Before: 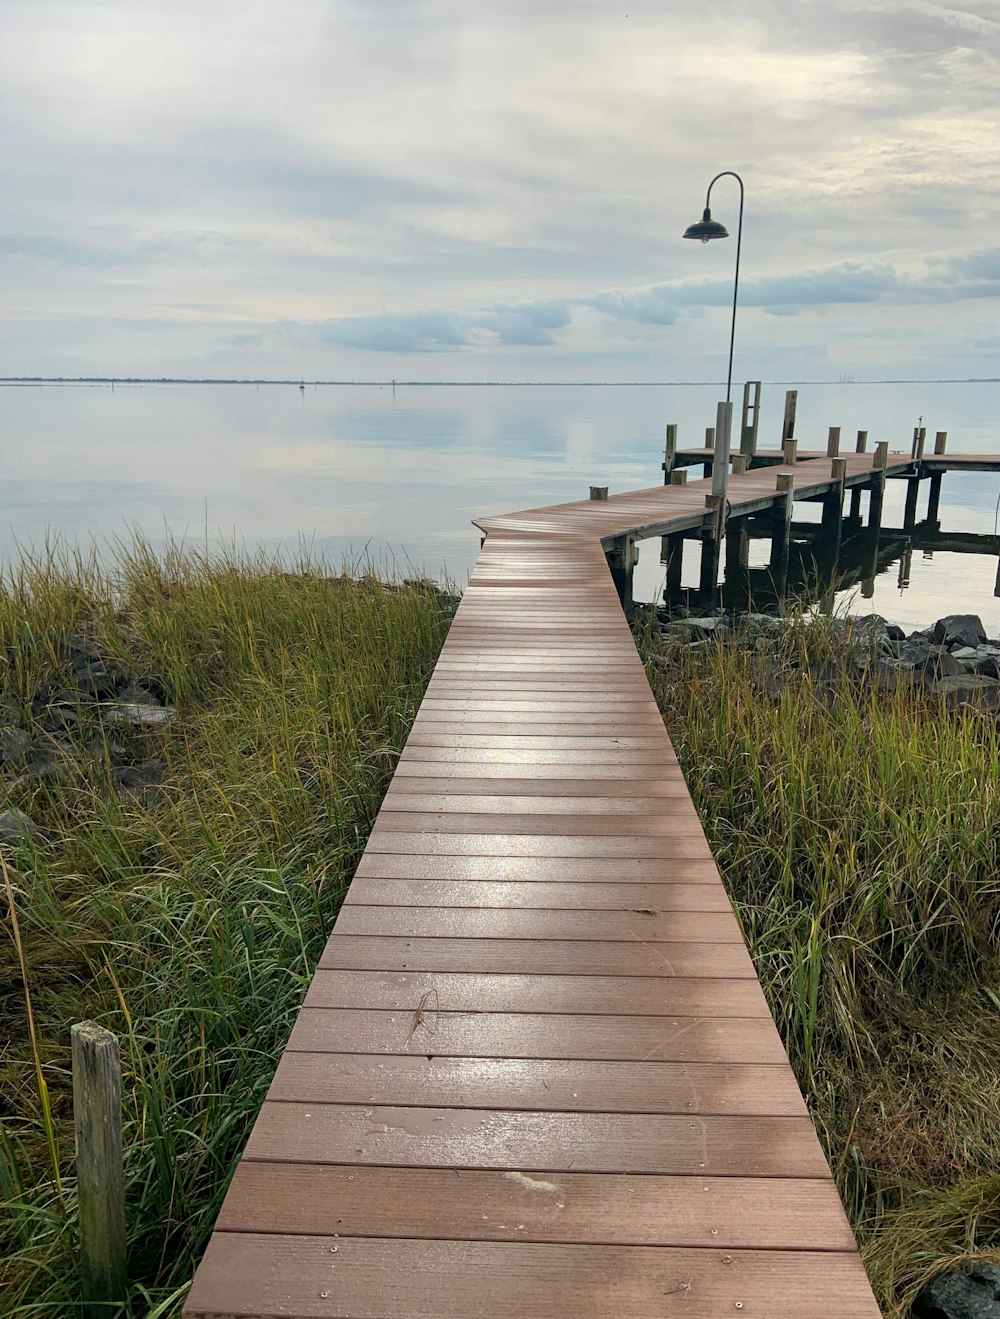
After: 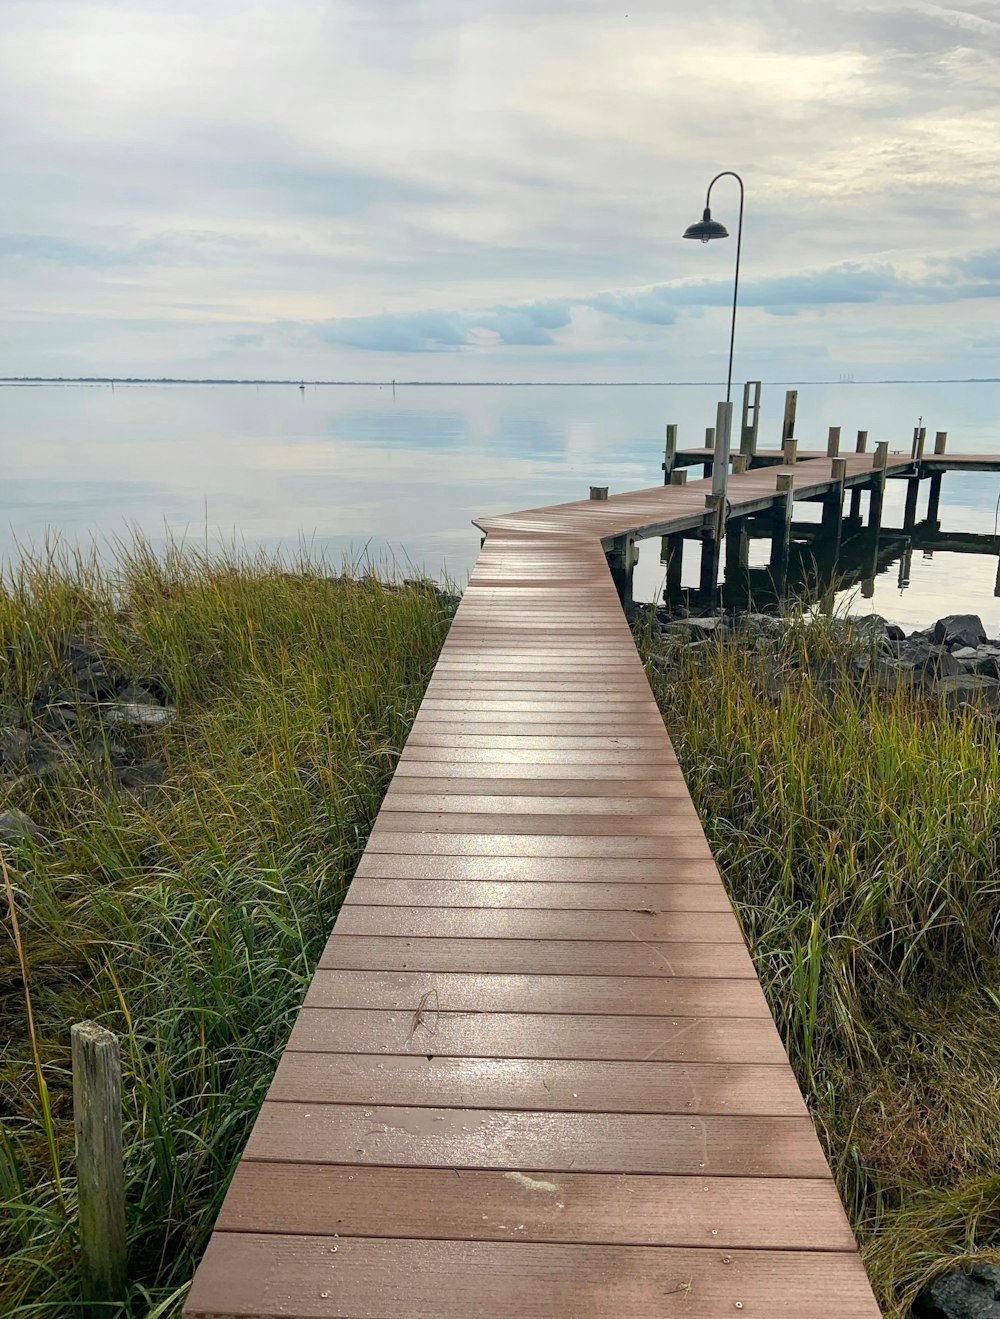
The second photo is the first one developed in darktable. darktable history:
color balance rgb: linear chroma grading › global chroma 3.45%, perceptual saturation grading › global saturation 11.24%, perceptual brilliance grading › global brilliance 3.04%, global vibrance 2.8%
color zones: curves: ch1 [(0, 0.469) (0.001, 0.469) (0.12, 0.446) (0.248, 0.469) (0.5, 0.5) (0.748, 0.5) (0.999, 0.469) (1, 0.469)]
